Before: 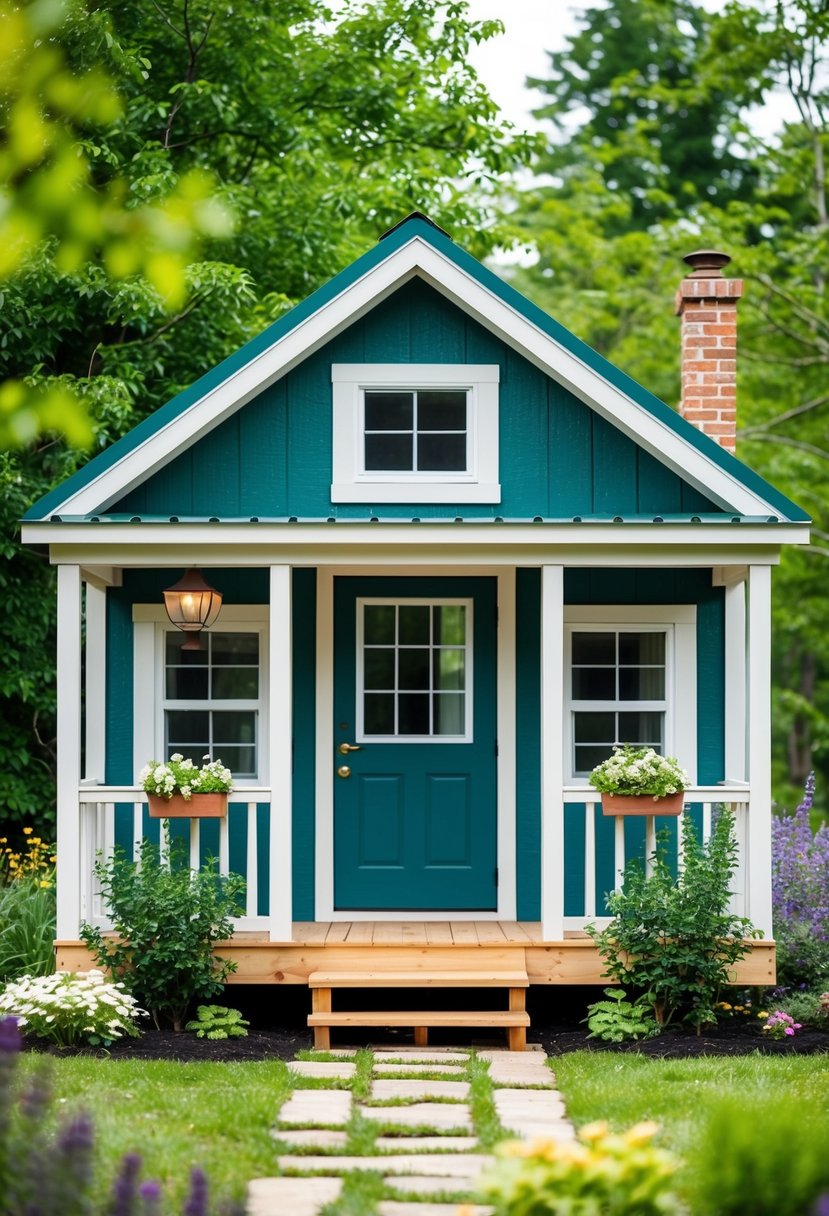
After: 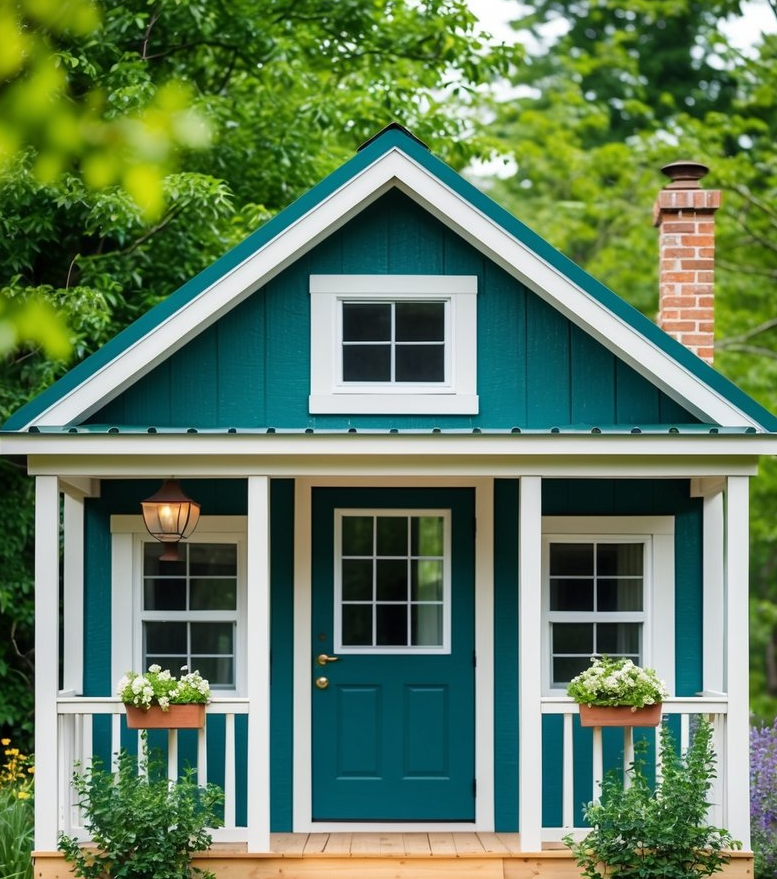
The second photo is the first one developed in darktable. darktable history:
crop: left 2.771%, top 7.348%, right 3.41%, bottom 20.365%
